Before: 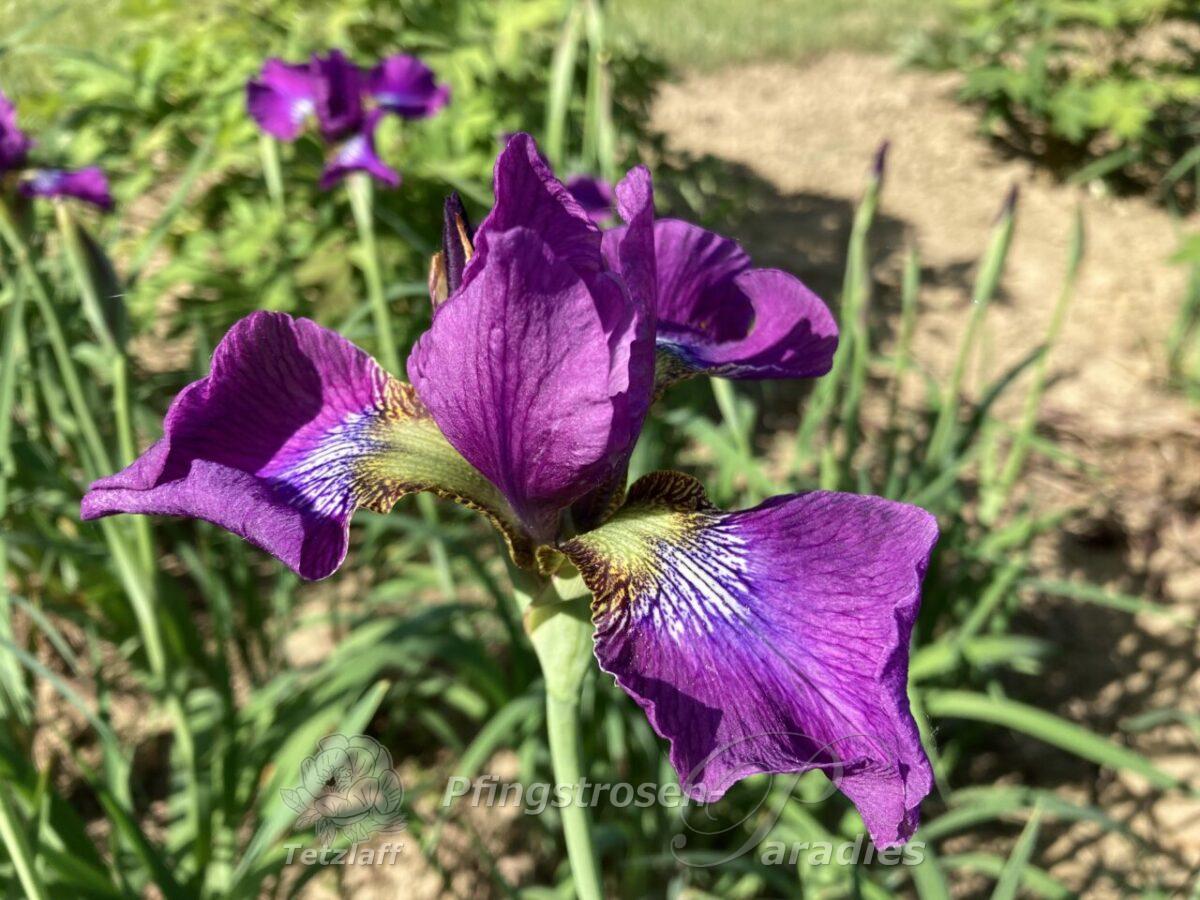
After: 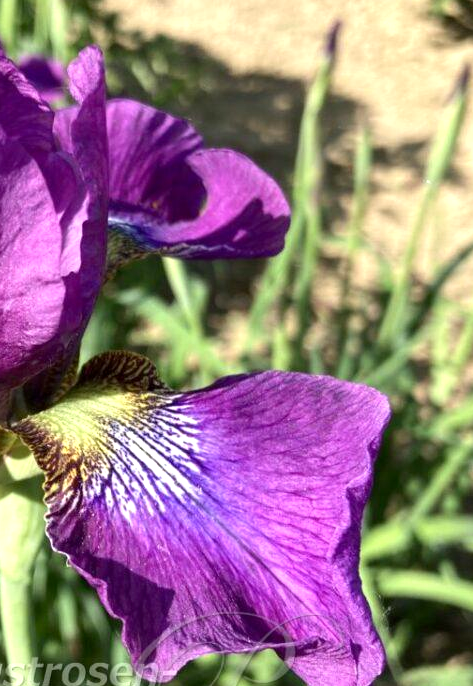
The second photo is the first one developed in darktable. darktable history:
exposure: black level correction 0.001, exposure 0.5 EV, compensate exposure bias true, compensate highlight preservation false
crop: left 45.721%, top 13.393%, right 14.118%, bottom 10.01%
